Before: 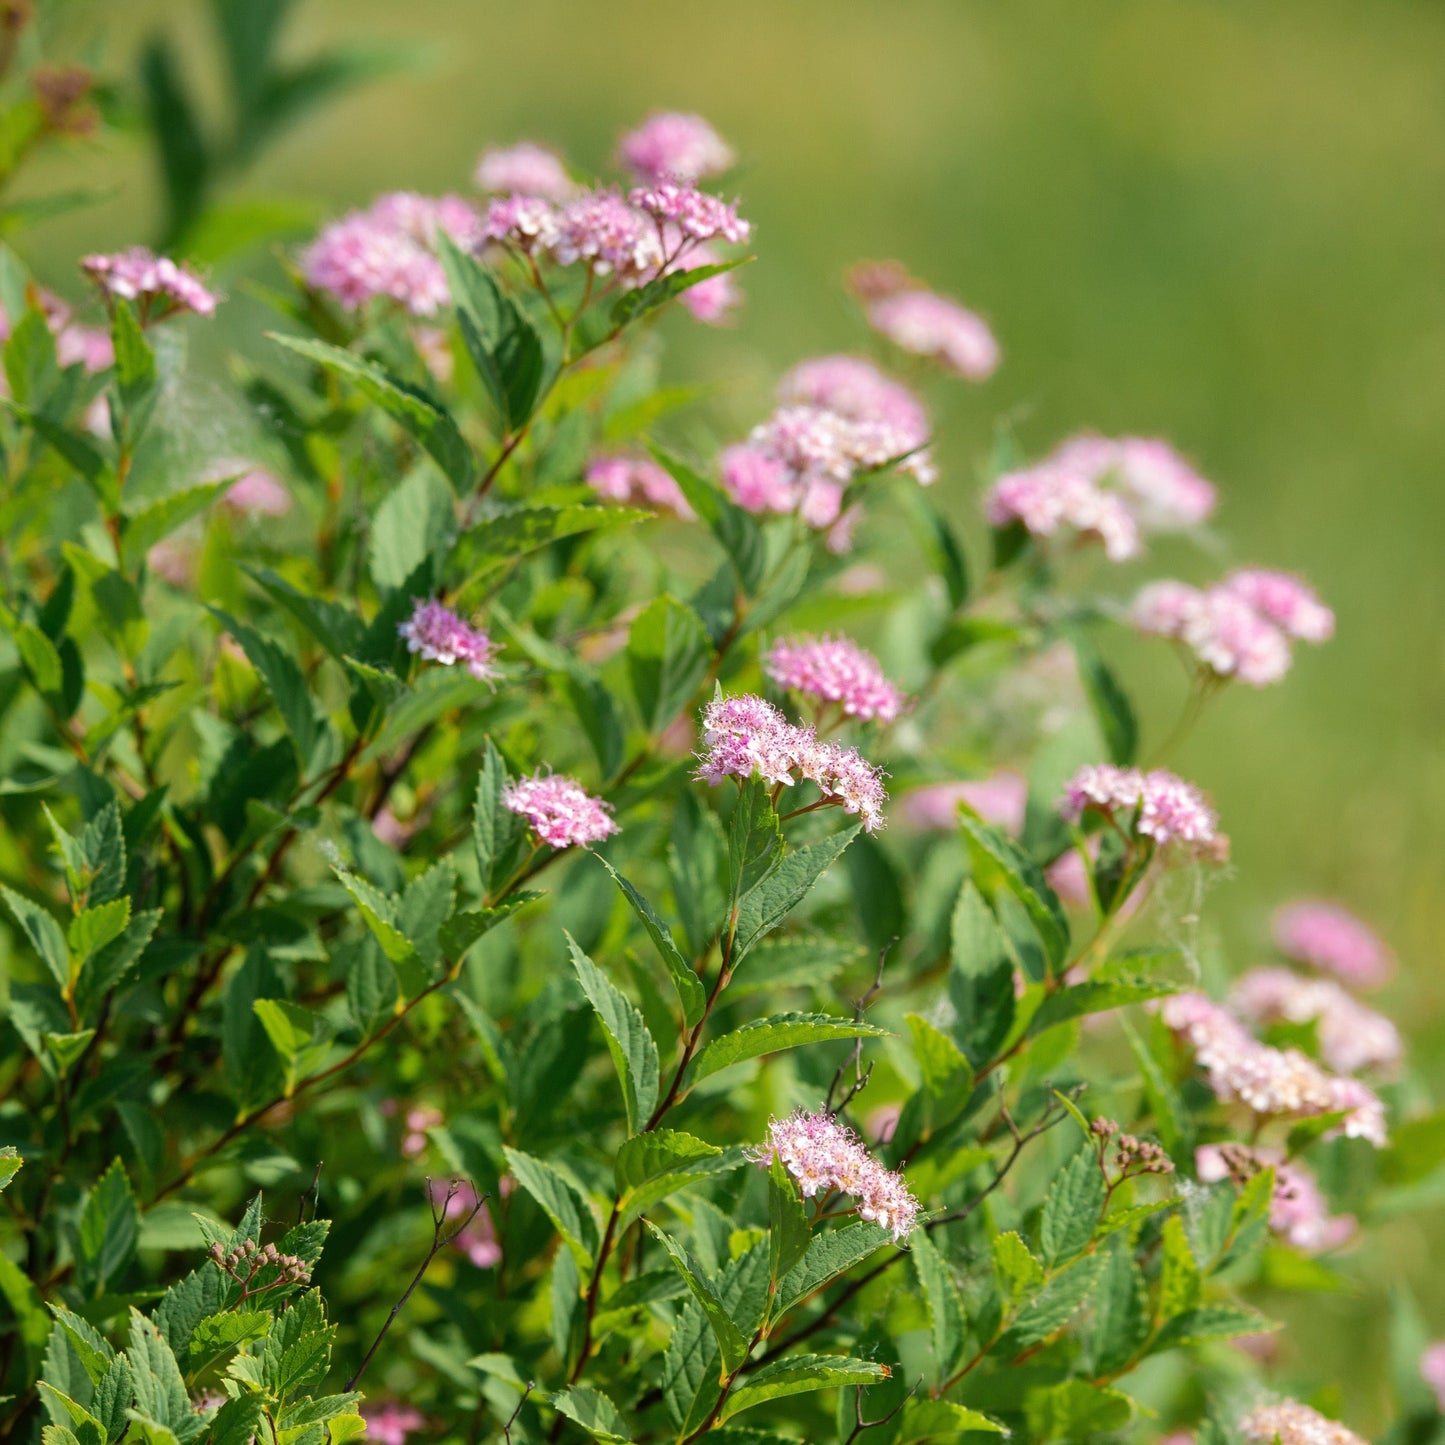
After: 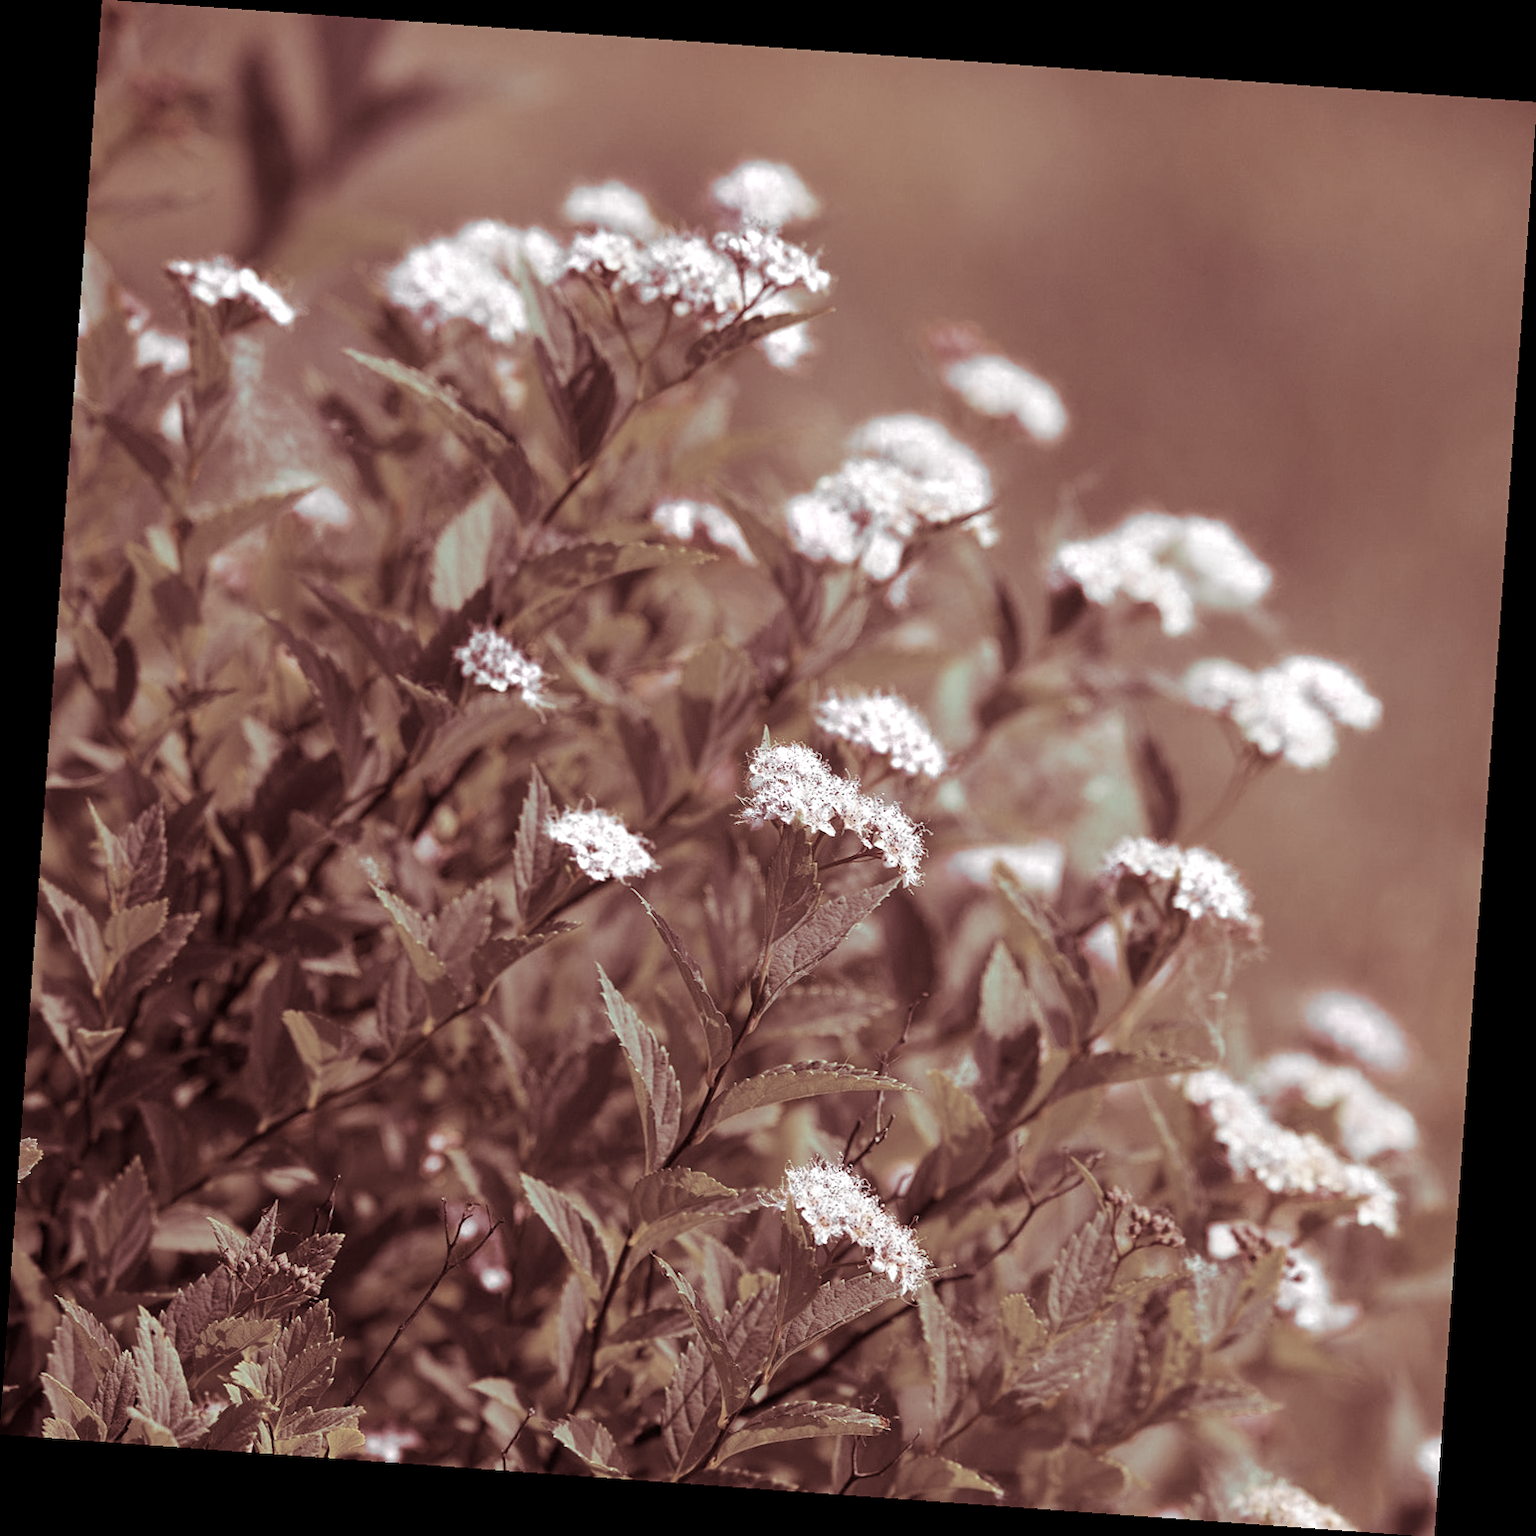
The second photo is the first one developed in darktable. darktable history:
rotate and perspective: rotation 4.1°, automatic cropping off
split-toning: highlights › hue 187.2°, highlights › saturation 0.83, balance -68.05, compress 56.43%
sharpen: amount 0.2
color zones: curves: ch0 [(0, 0.613) (0.01, 0.613) (0.245, 0.448) (0.498, 0.529) (0.642, 0.665) (0.879, 0.777) (0.99, 0.613)]; ch1 [(0, 0.035) (0.121, 0.189) (0.259, 0.197) (0.415, 0.061) (0.589, 0.022) (0.732, 0.022) (0.857, 0.026) (0.991, 0.053)]
